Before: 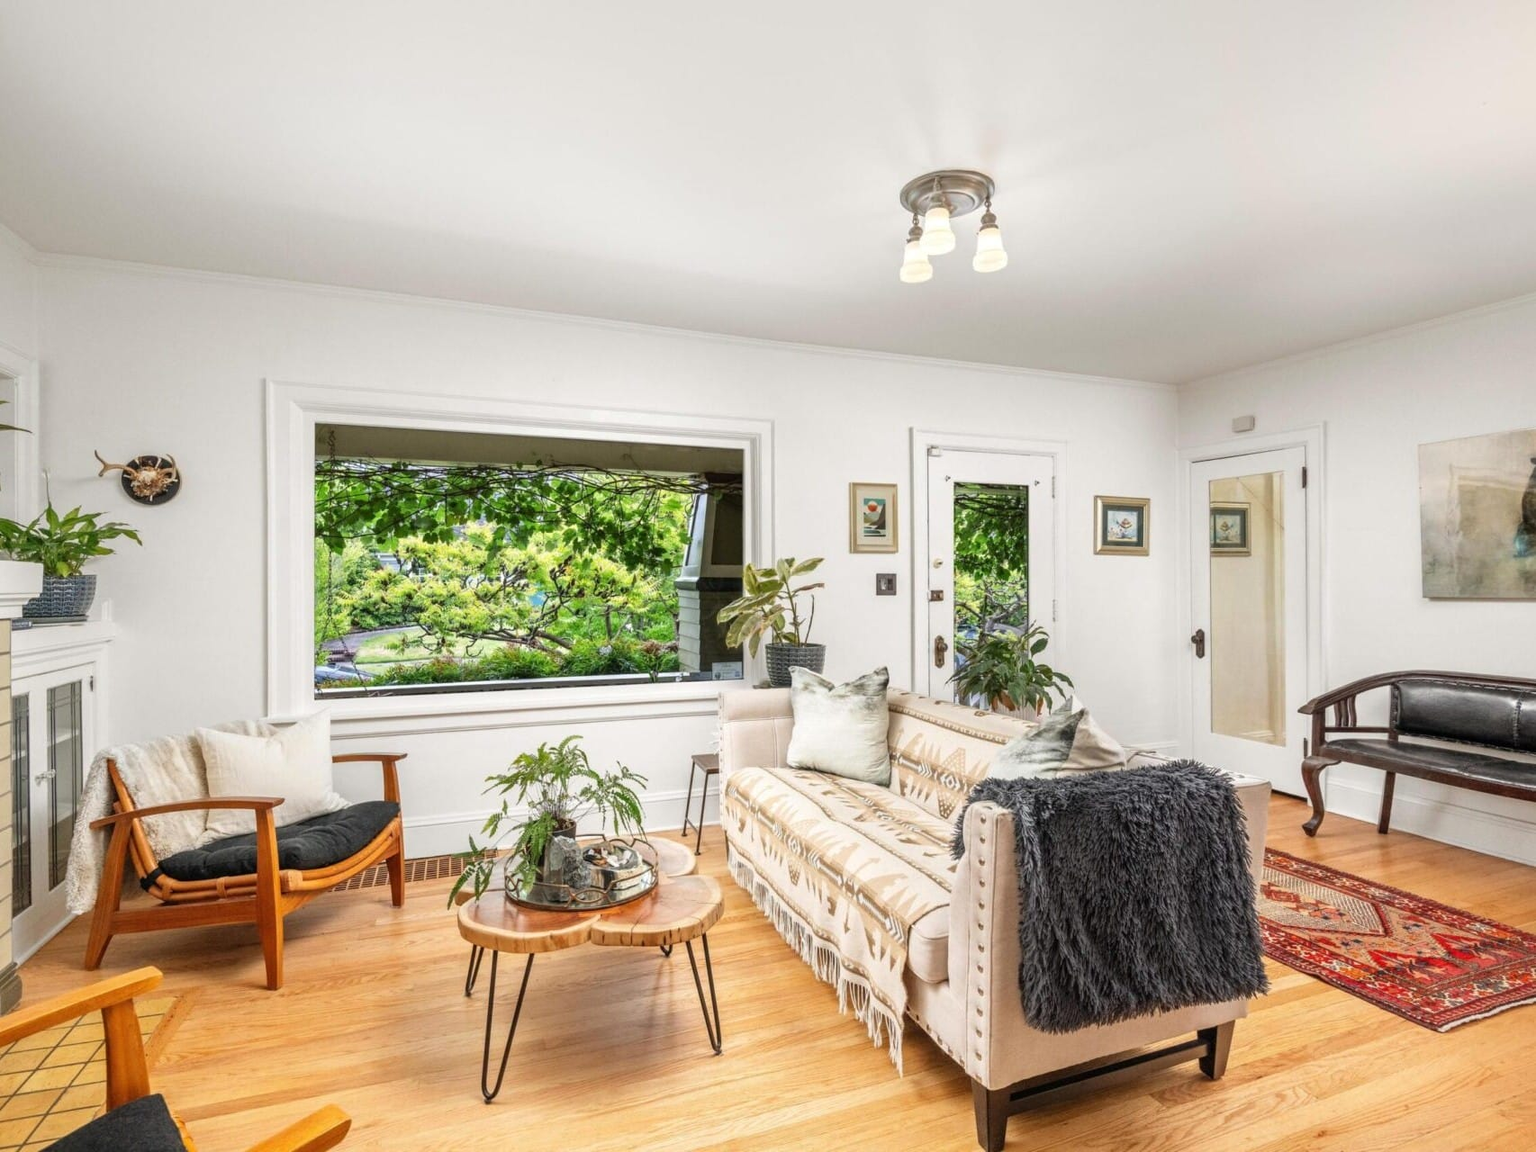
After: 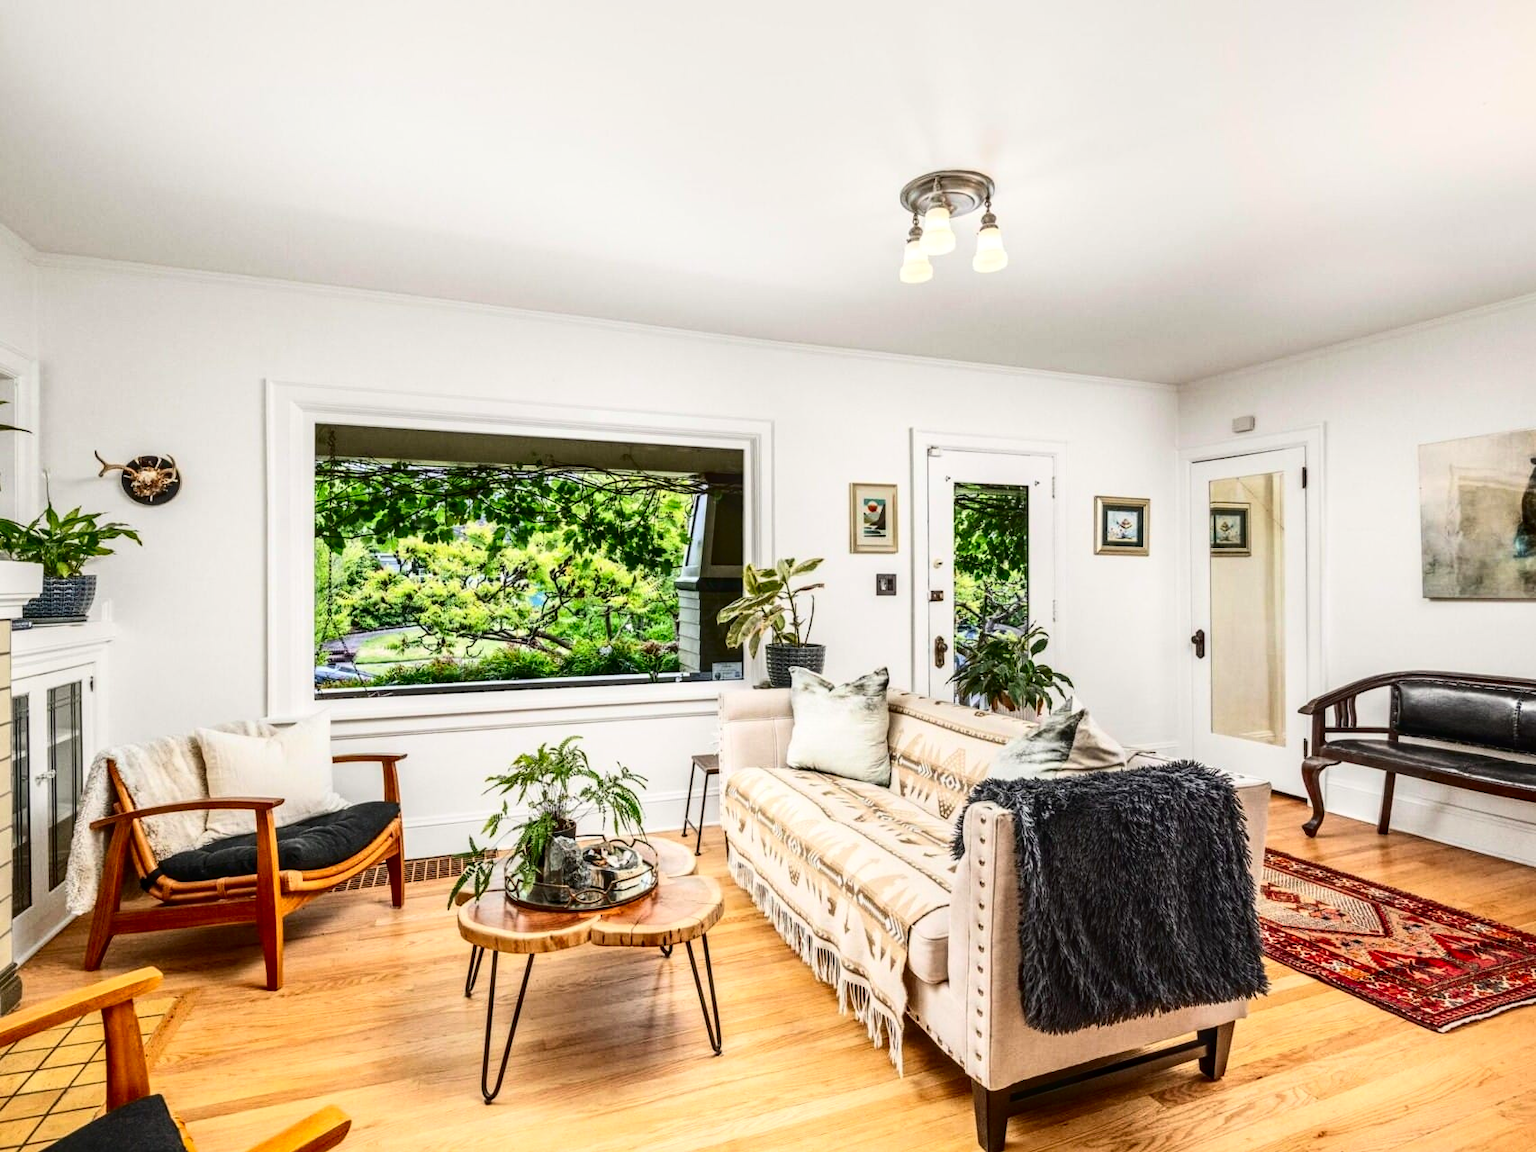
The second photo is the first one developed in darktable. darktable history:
contrast brightness saturation: contrast 0.302, brightness -0.075, saturation 0.169
local contrast: on, module defaults
